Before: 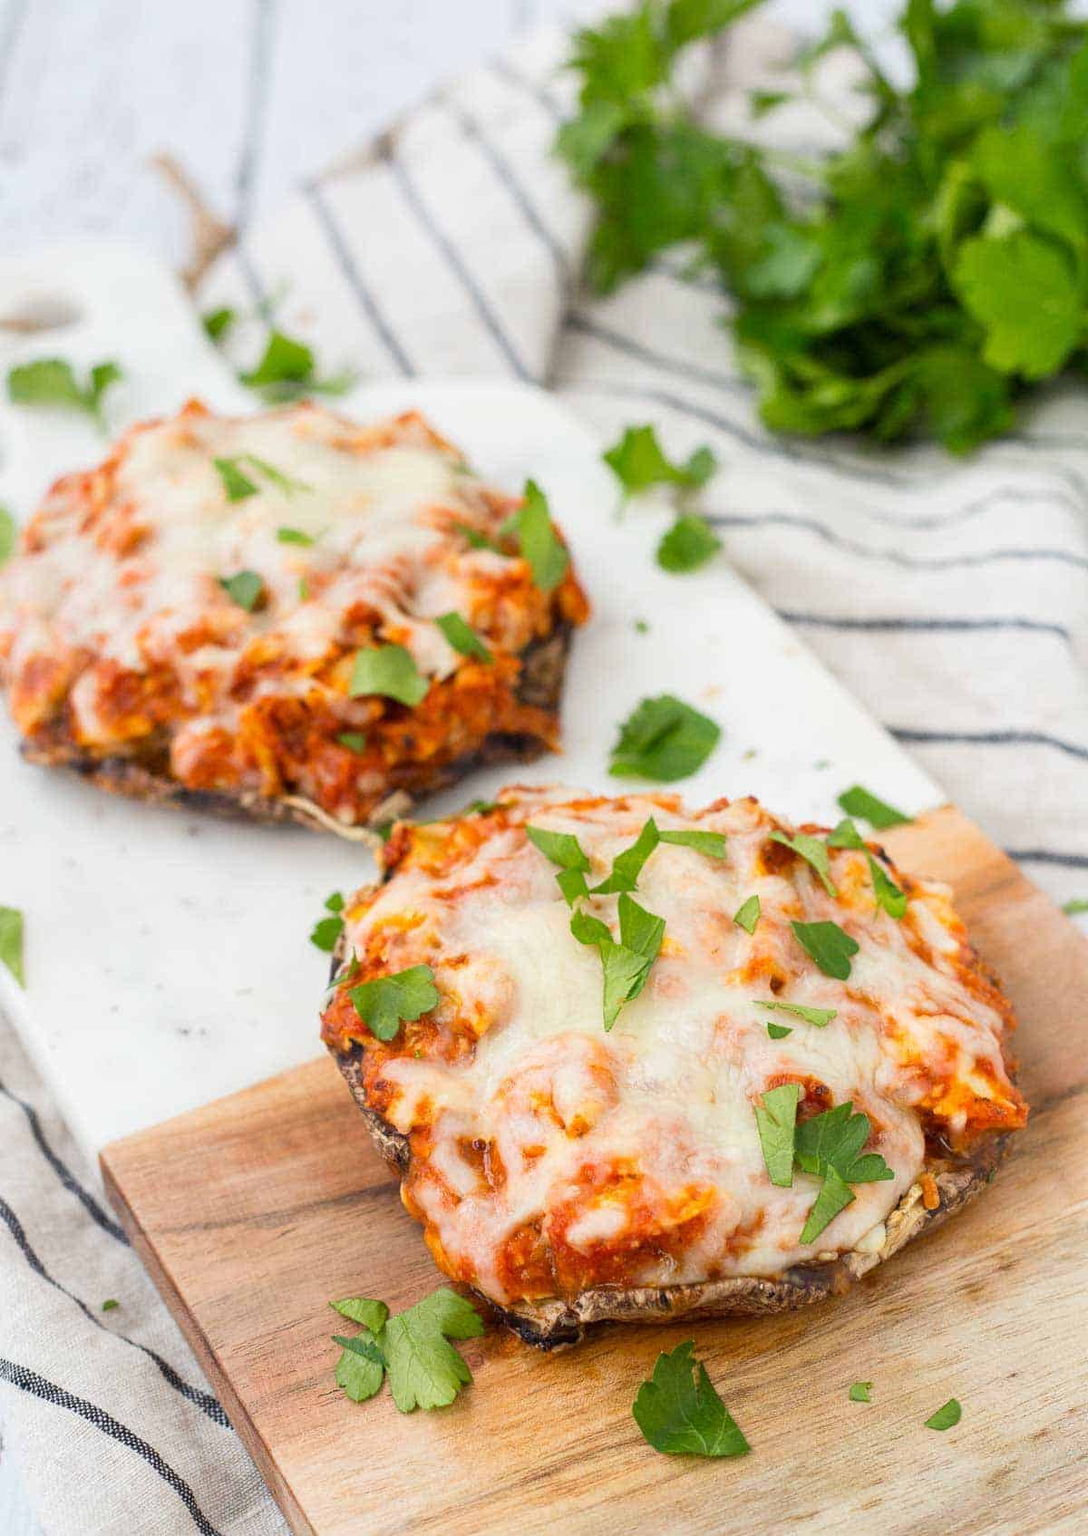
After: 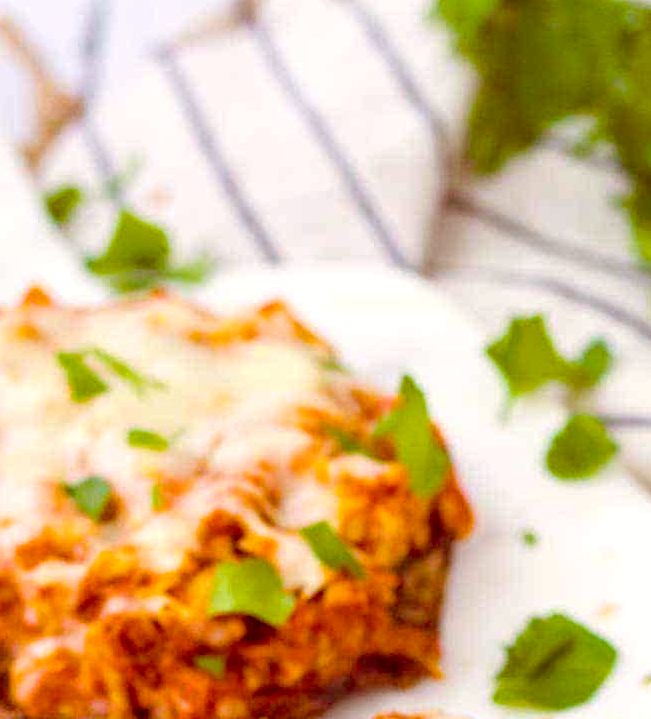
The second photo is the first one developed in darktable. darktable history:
crop: left 14.869%, top 9.053%, right 30.84%, bottom 48.477%
color balance rgb: shadows lift › chroma 7.292%, shadows lift › hue 245.52°, highlights gain › luminance 5.969%, highlights gain › chroma 2.592%, highlights gain › hue 89.69°, shadows fall-off 299.096%, white fulcrum 1.99 EV, highlights fall-off 299.27%, perceptual saturation grading › global saturation 20%, perceptual saturation grading › highlights -14.033%, perceptual saturation grading › shadows 49.802%, perceptual brilliance grading › highlights 16.037%, perceptual brilliance grading › mid-tones 6.549%, perceptual brilliance grading › shadows -15.234%, mask middle-gray fulcrum 99.91%, global vibrance 40.748%, contrast gray fulcrum 38.389%
local contrast: highlights 106%, shadows 101%, detail 120%, midtone range 0.2
color correction: highlights a* 9.46, highlights b* 8.76, shadows a* 39.57, shadows b* 39.55, saturation 0.817
contrast brightness saturation: contrast 0.143, brightness 0.212
